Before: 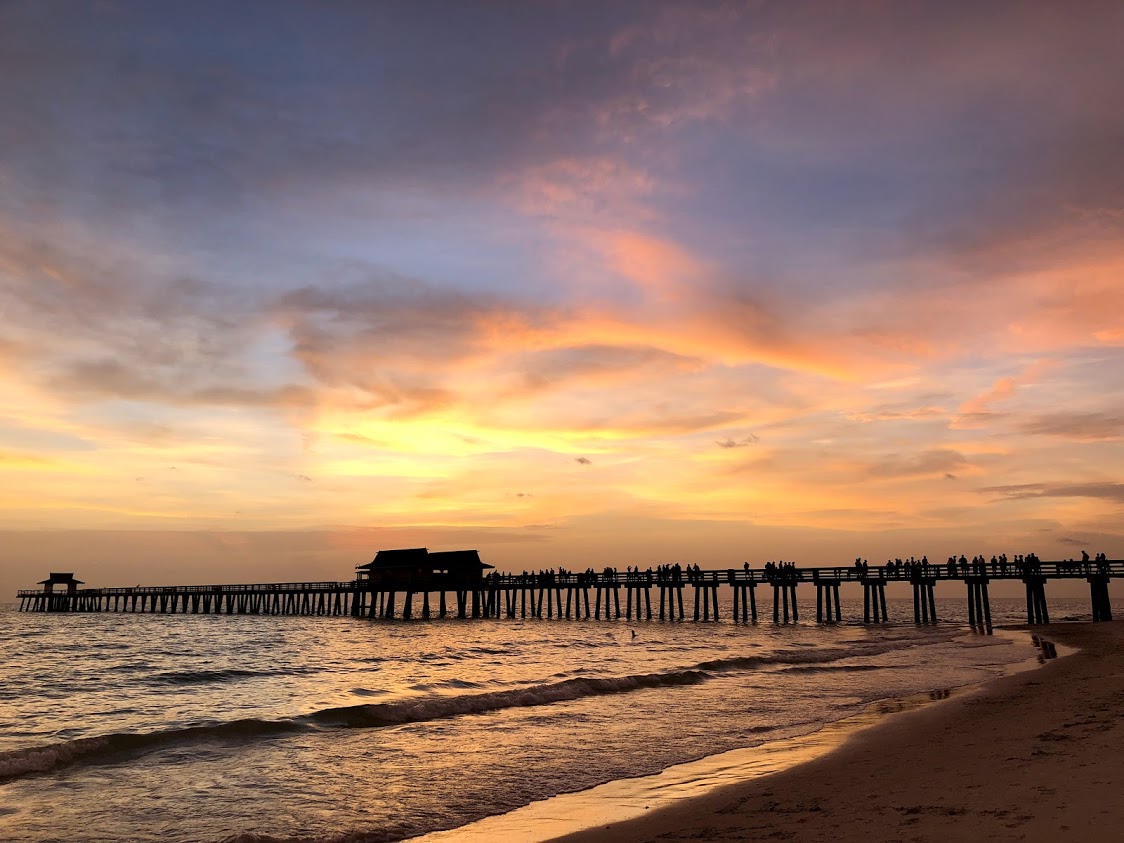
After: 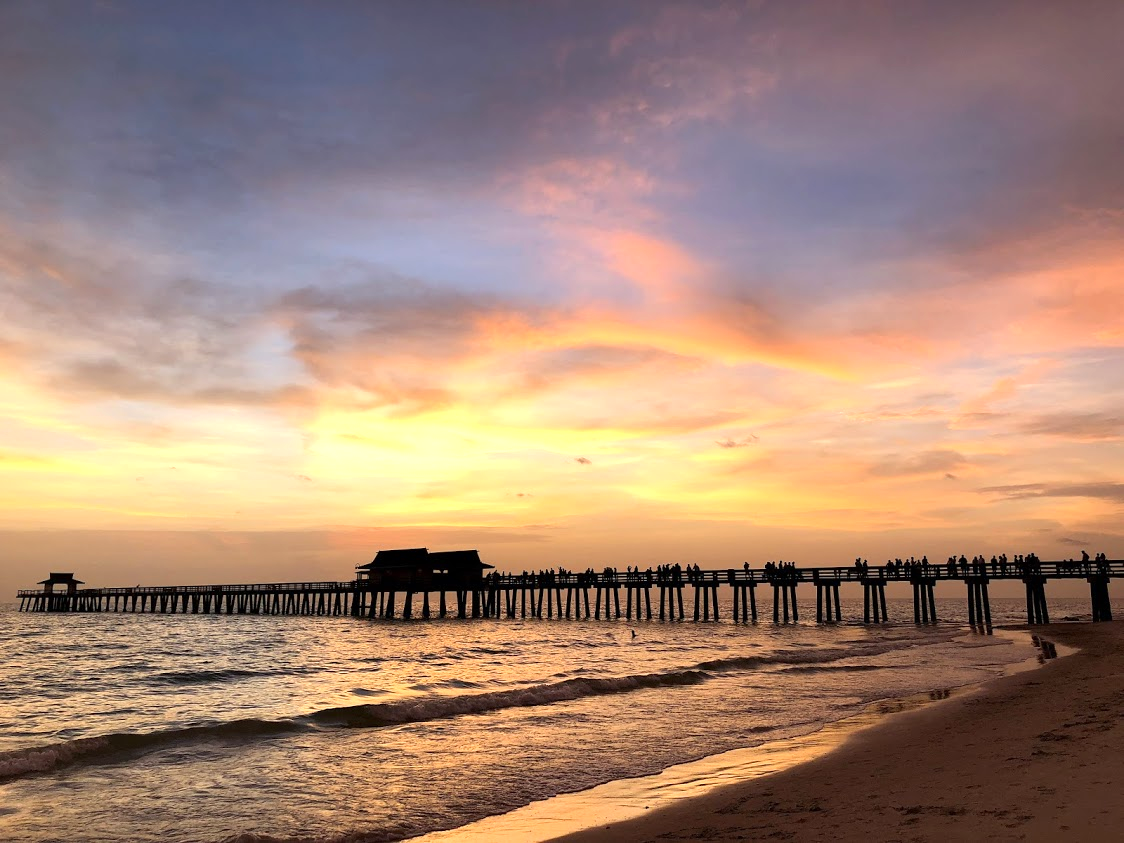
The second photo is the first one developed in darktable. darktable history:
exposure: exposure 0.407 EV, compensate highlight preservation false
